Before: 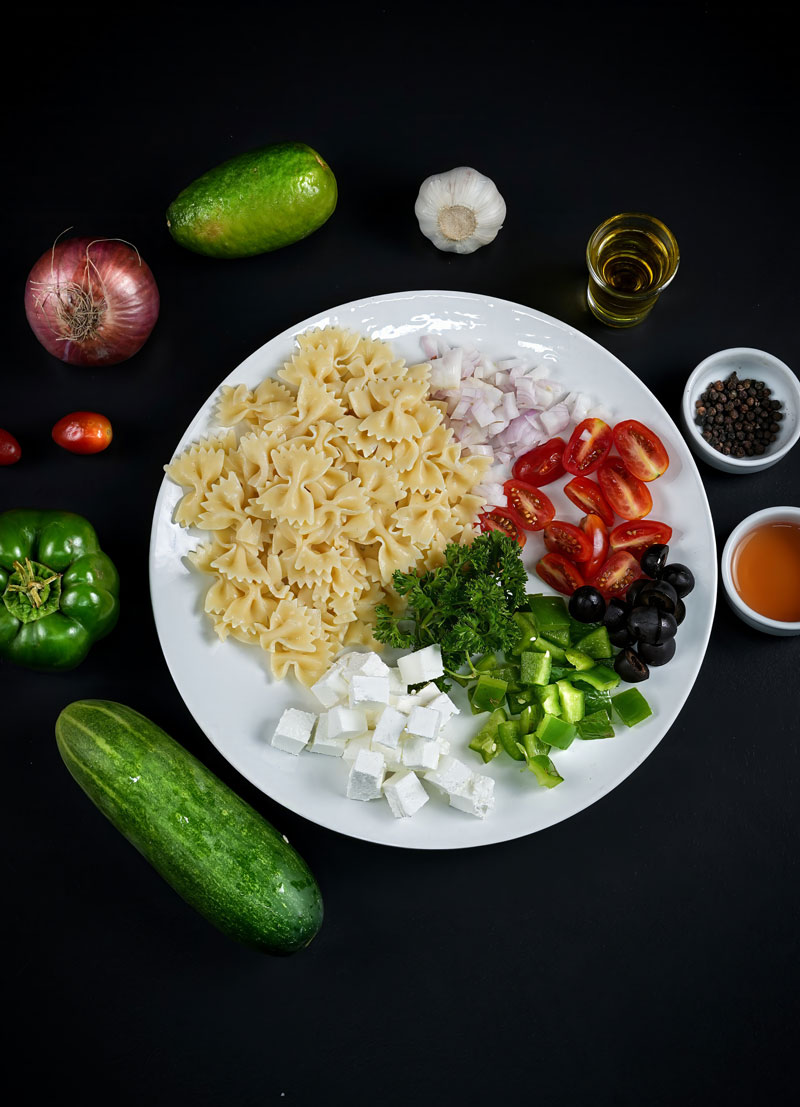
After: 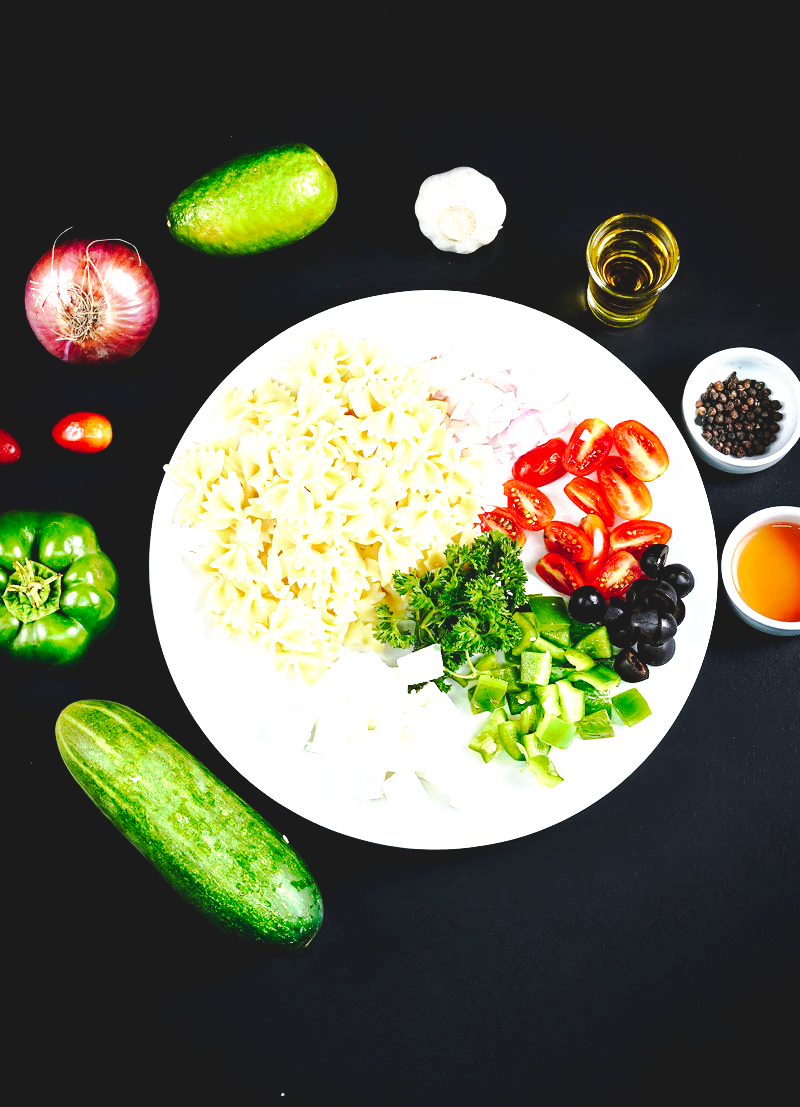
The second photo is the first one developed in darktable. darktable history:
base curve: curves: ch0 [(0, 0) (0.007, 0.004) (0.027, 0.03) (0.046, 0.07) (0.207, 0.54) (0.442, 0.872) (0.673, 0.972) (1, 1)], preserve colors none
tone curve: curves: ch0 [(0, 0) (0.003, 0.096) (0.011, 0.096) (0.025, 0.098) (0.044, 0.099) (0.069, 0.106) (0.1, 0.128) (0.136, 0.153) (0.177, 0.186) (0.224, 0.218) (0.277, 0.265) (0.335, 0.316) (0.399, 0.374) (0.468, 0.445) (0.543, 0.526) (0.623, 0.605) (0.709, 0.681) (0.801, 0.758) (0.898, 0.819) (1, 1)], preserve colors none
exposure: black level correction 0, exposure 1.2 EV, compensate exposure bias true, compensate highlight preservation false
